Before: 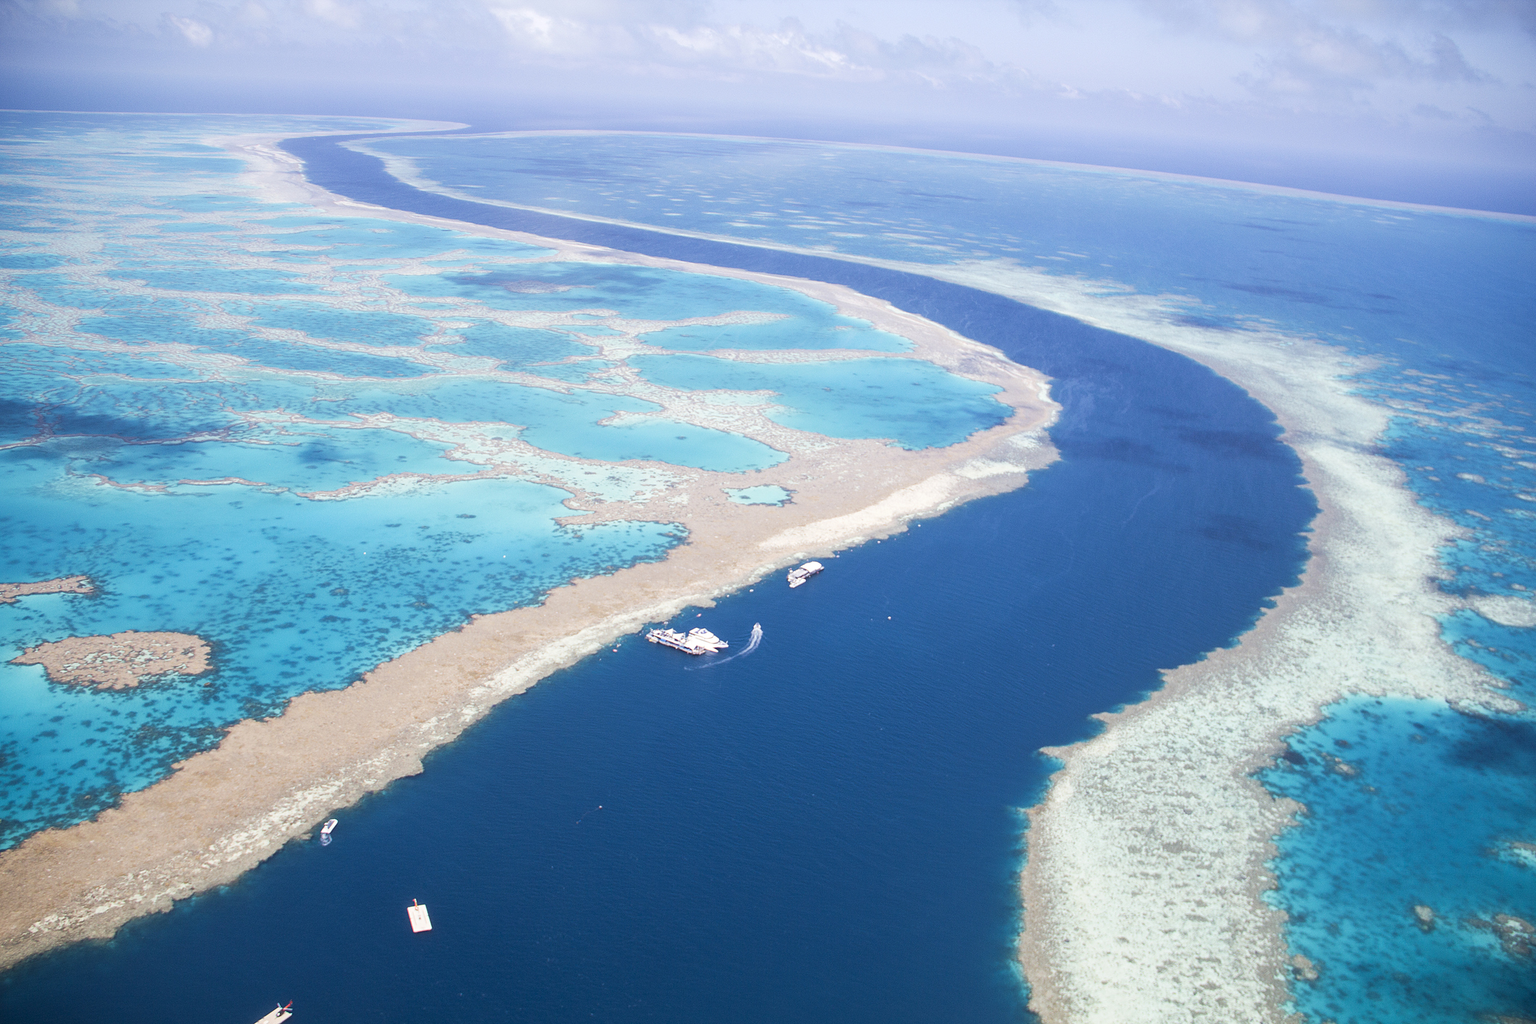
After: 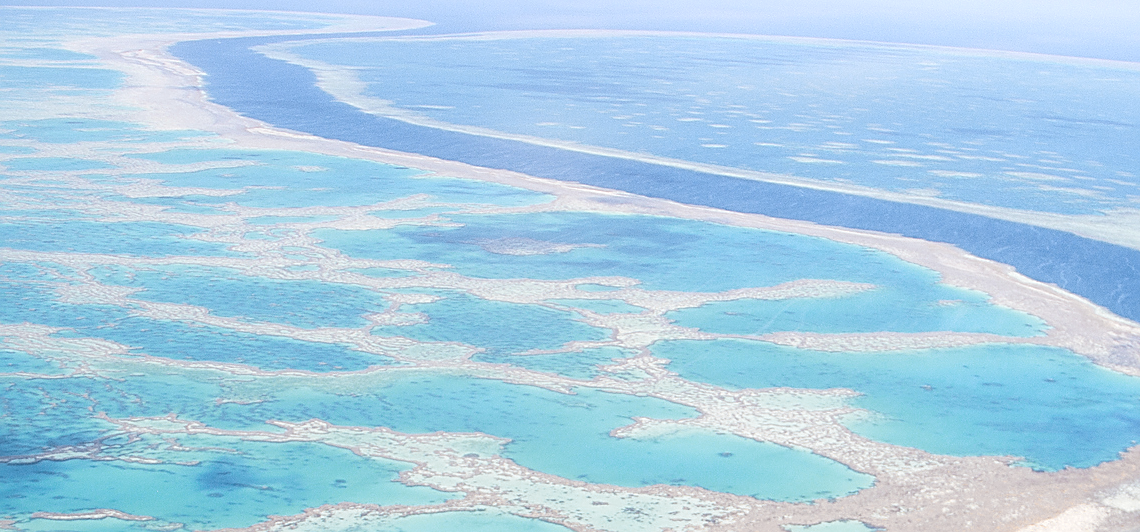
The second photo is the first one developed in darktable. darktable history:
crop: left 10.17%, top 10.61%, right 36.035%, bottom 51.743%
color zones: curves: ch0 [(0.004, 0.306) (0.107, 0.448) (0.252, 0.656) (0.41, 0.398) (0.595, 0.515) (0.768, 0.628)]; ch1 [(0.07, 0.323) (0.151, 0.452) (0.252, 0.608) (0.346, 0.221) (0.463, 0.189) (0.61, 0.368) (0.735, 0.395) (0.921, 0.412)]; ch2 [(0, 0.476) (0.132, 0.512) (0.243, 0.512) (0.397, 0.48) (0.522, 0.376) (0.634, 0.536) (0.761, 0.46)]
sharpen: on, module defaults
